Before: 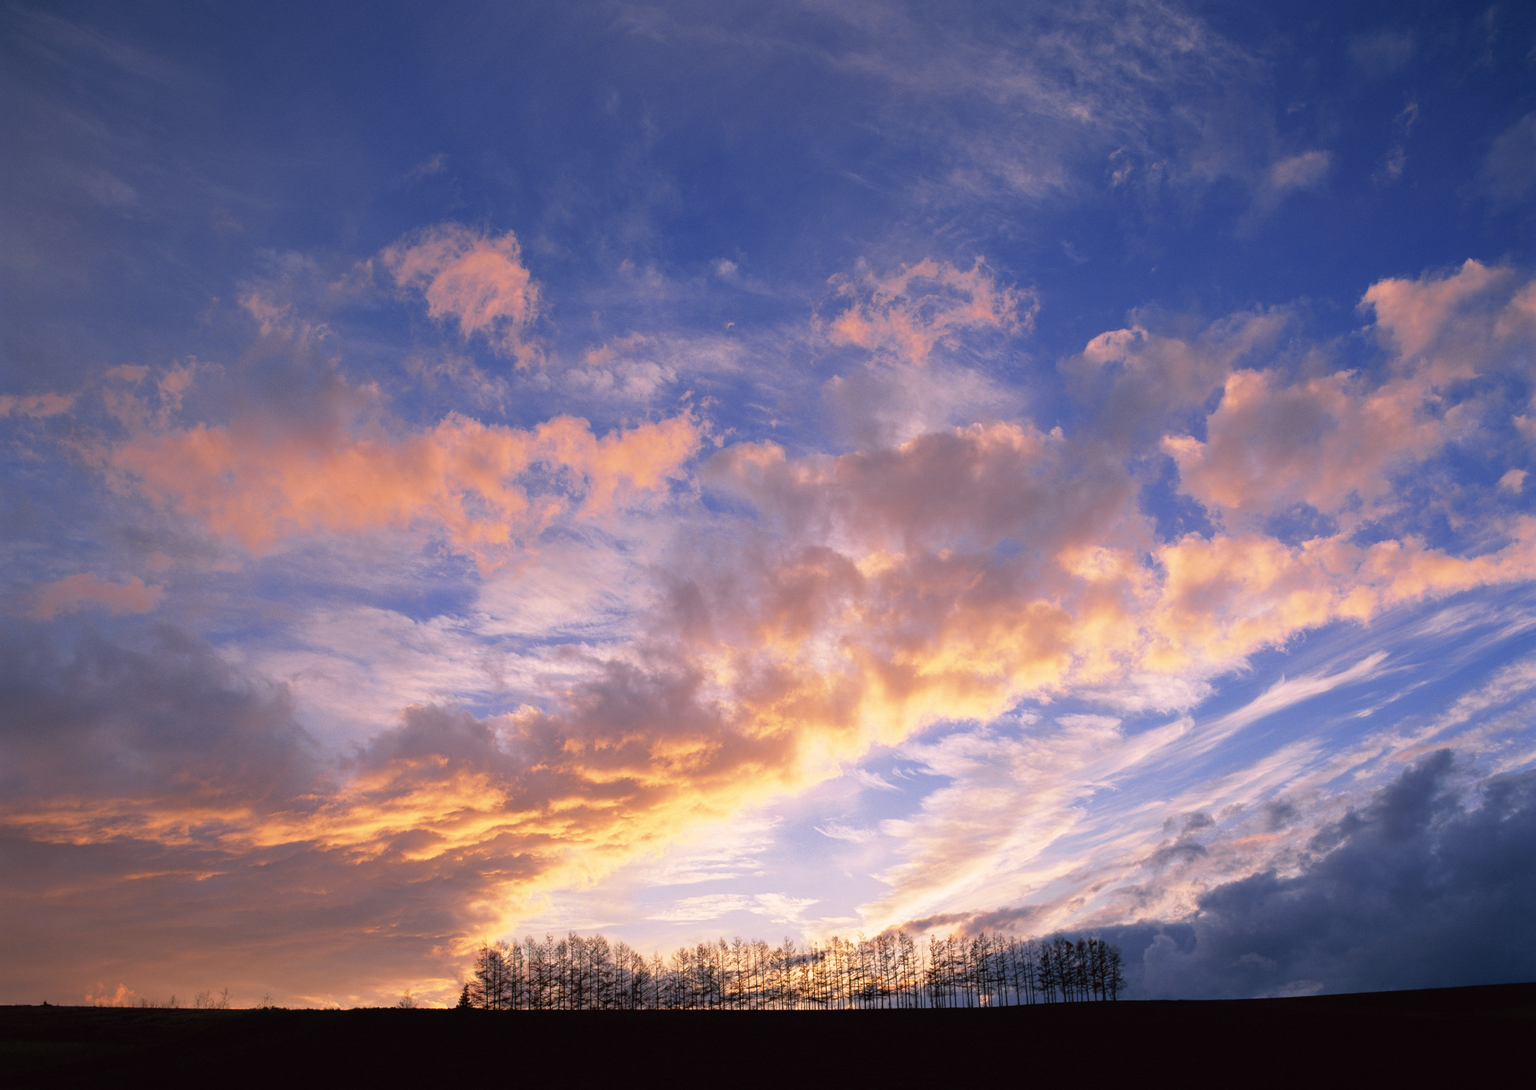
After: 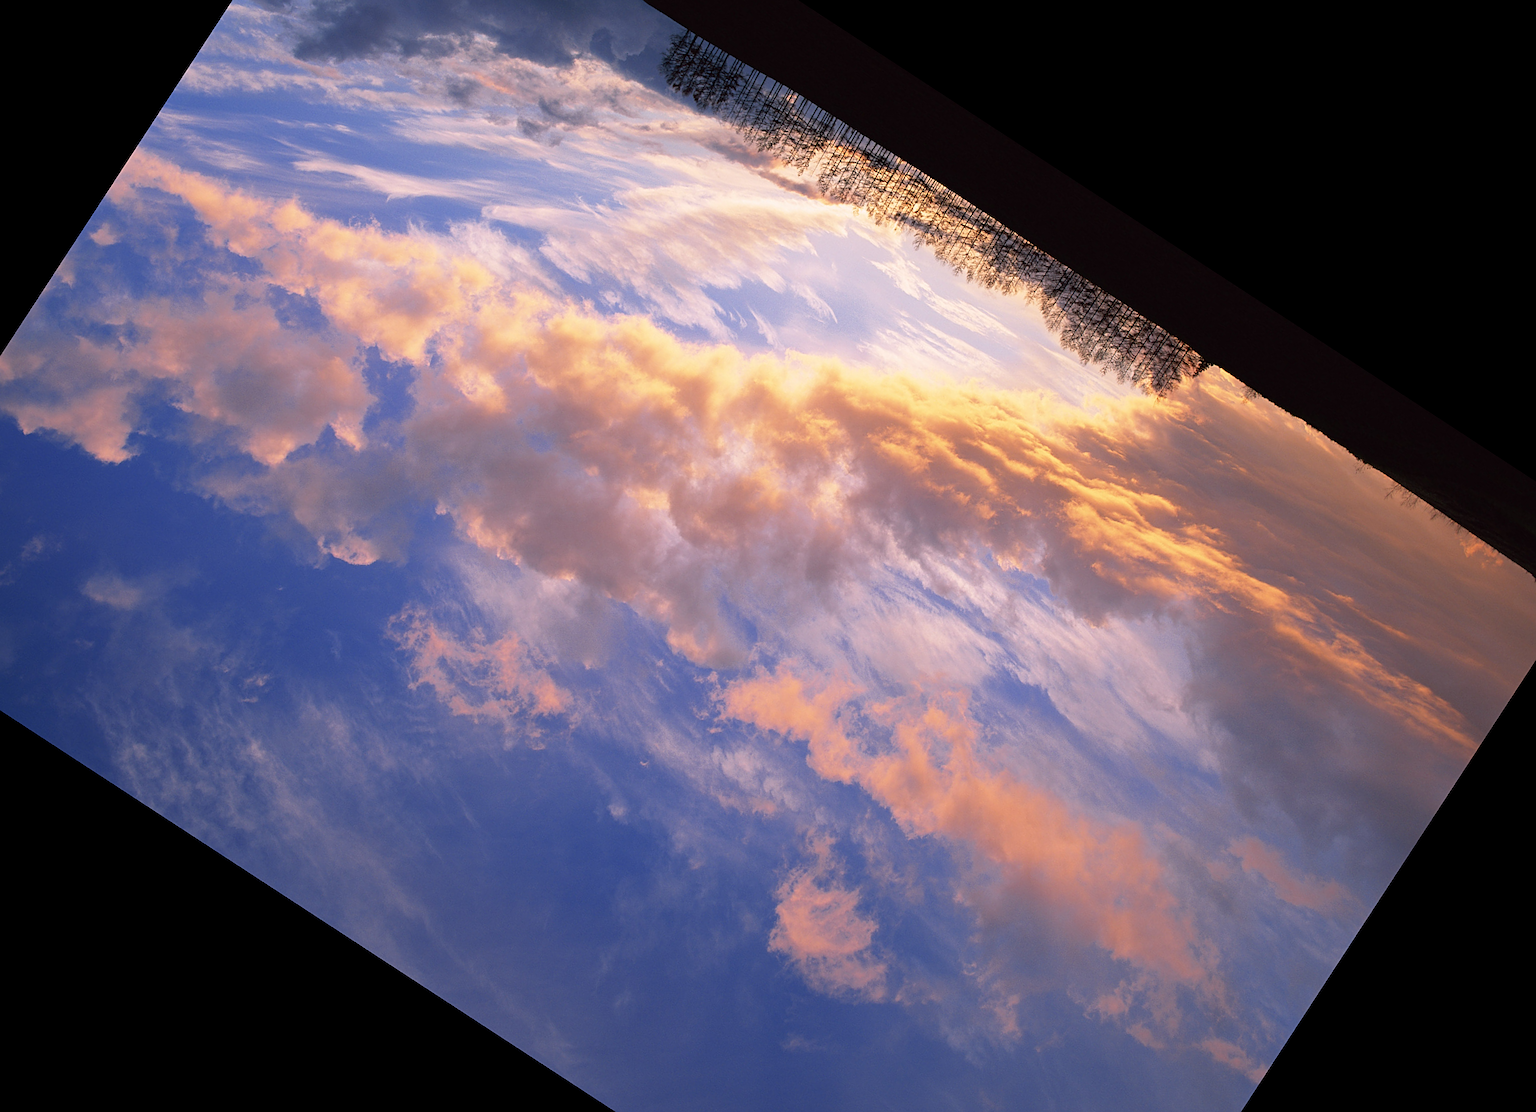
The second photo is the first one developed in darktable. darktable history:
crop and rotate: angle 146.87°, left 9.087%, top 15.615%, right 4.52%, bottom 17.181%
sharpen: on, module defaults
